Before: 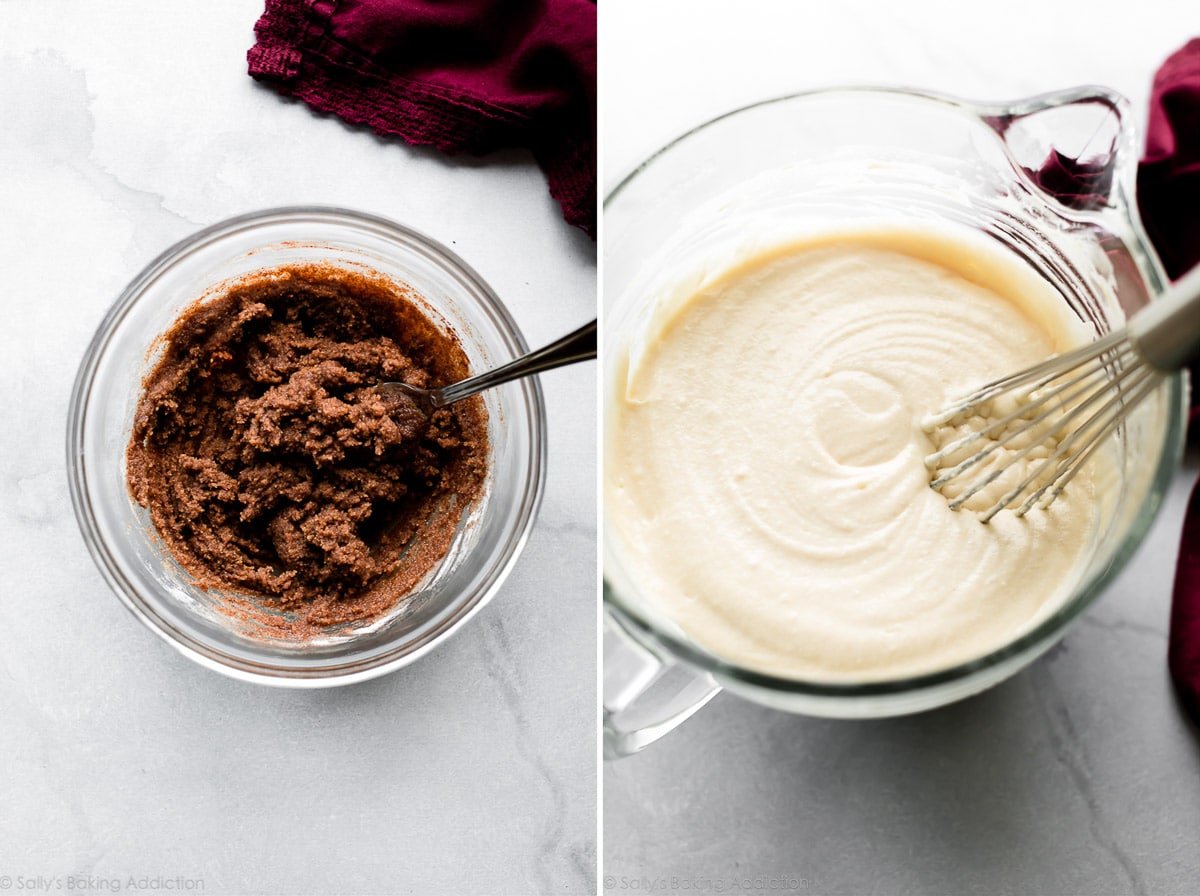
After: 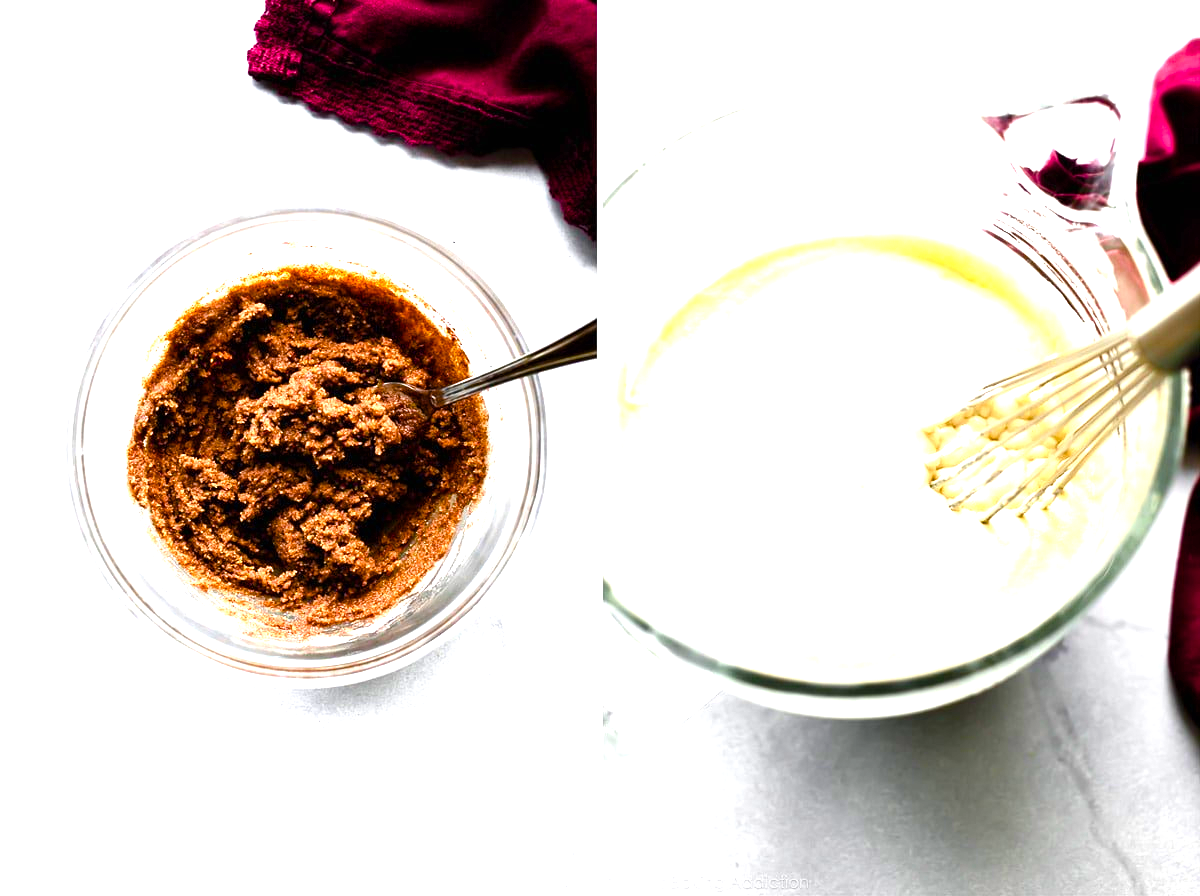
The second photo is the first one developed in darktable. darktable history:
color balance rgb: perceptual saturation grading › global saturation 34.862%, perceptual saturation grading › highlights -29.853%, perceptual saturation grading › shadows 35.086%, global vibrance 30.313%, contrast 10.541%
exposure: black level correction 0, exposure 1.199 EV, compensate highlight preservation false
